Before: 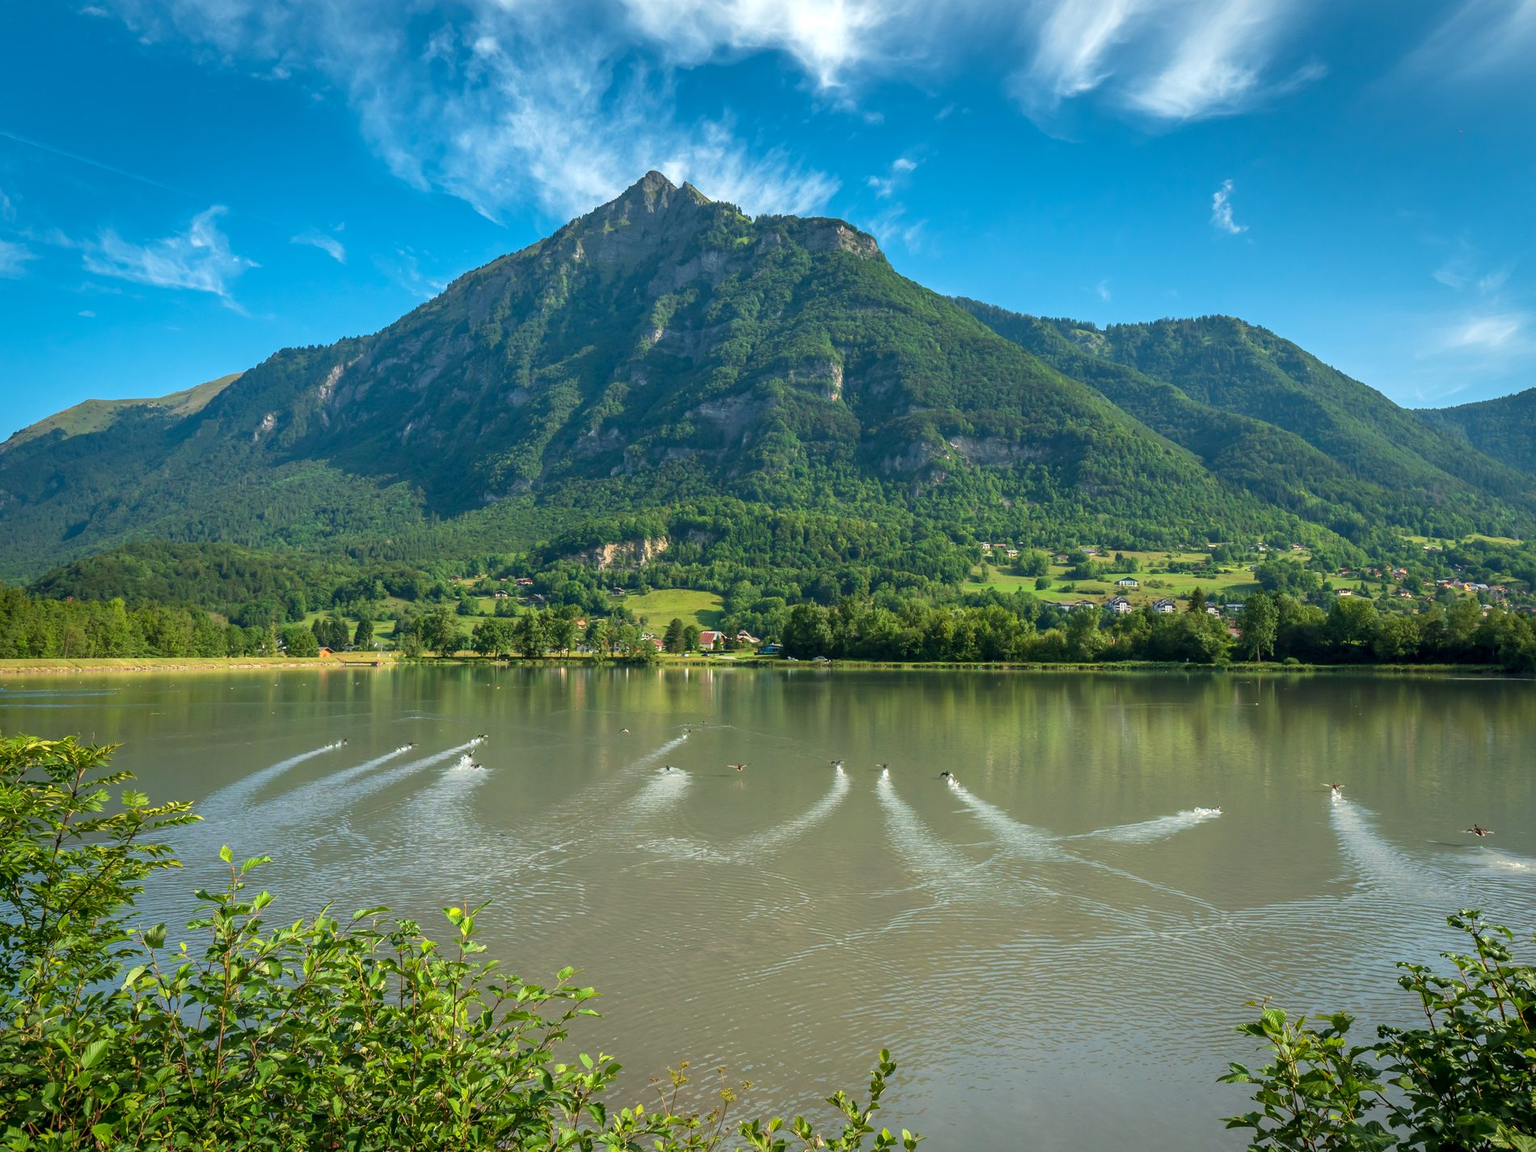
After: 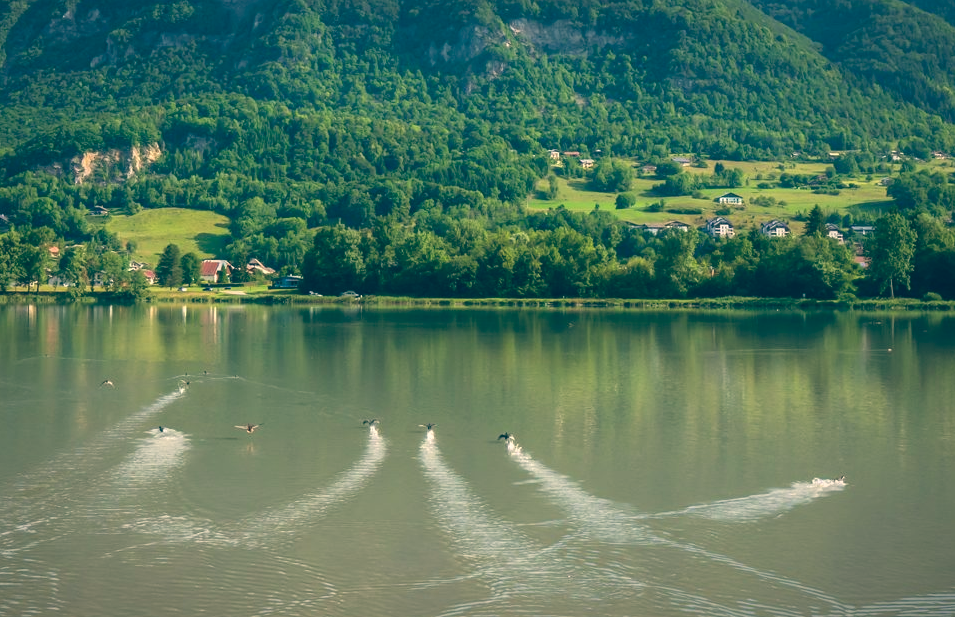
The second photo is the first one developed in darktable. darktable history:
vignetting: fall-off start 80.87%, fall-off radius 61.59%, brightness -0.384, saturation 0.007, center (0, 0.007), automatic ratio true, width/height ratio 1.418
shadows and highlights: radius 125.46, shadows 30.51, highlights -30.51, low approximation 0.01, soften with gaussian
crop: left 35.03%, top 36.625%, right 14.663%, bottom 20.057%
color balance: lift [1.006, 0.985, 1.002, 1.015], gamma [1, 0.953, 1.008, 1.047], gain [1.076, 1.13, 1.004, 0.87]
